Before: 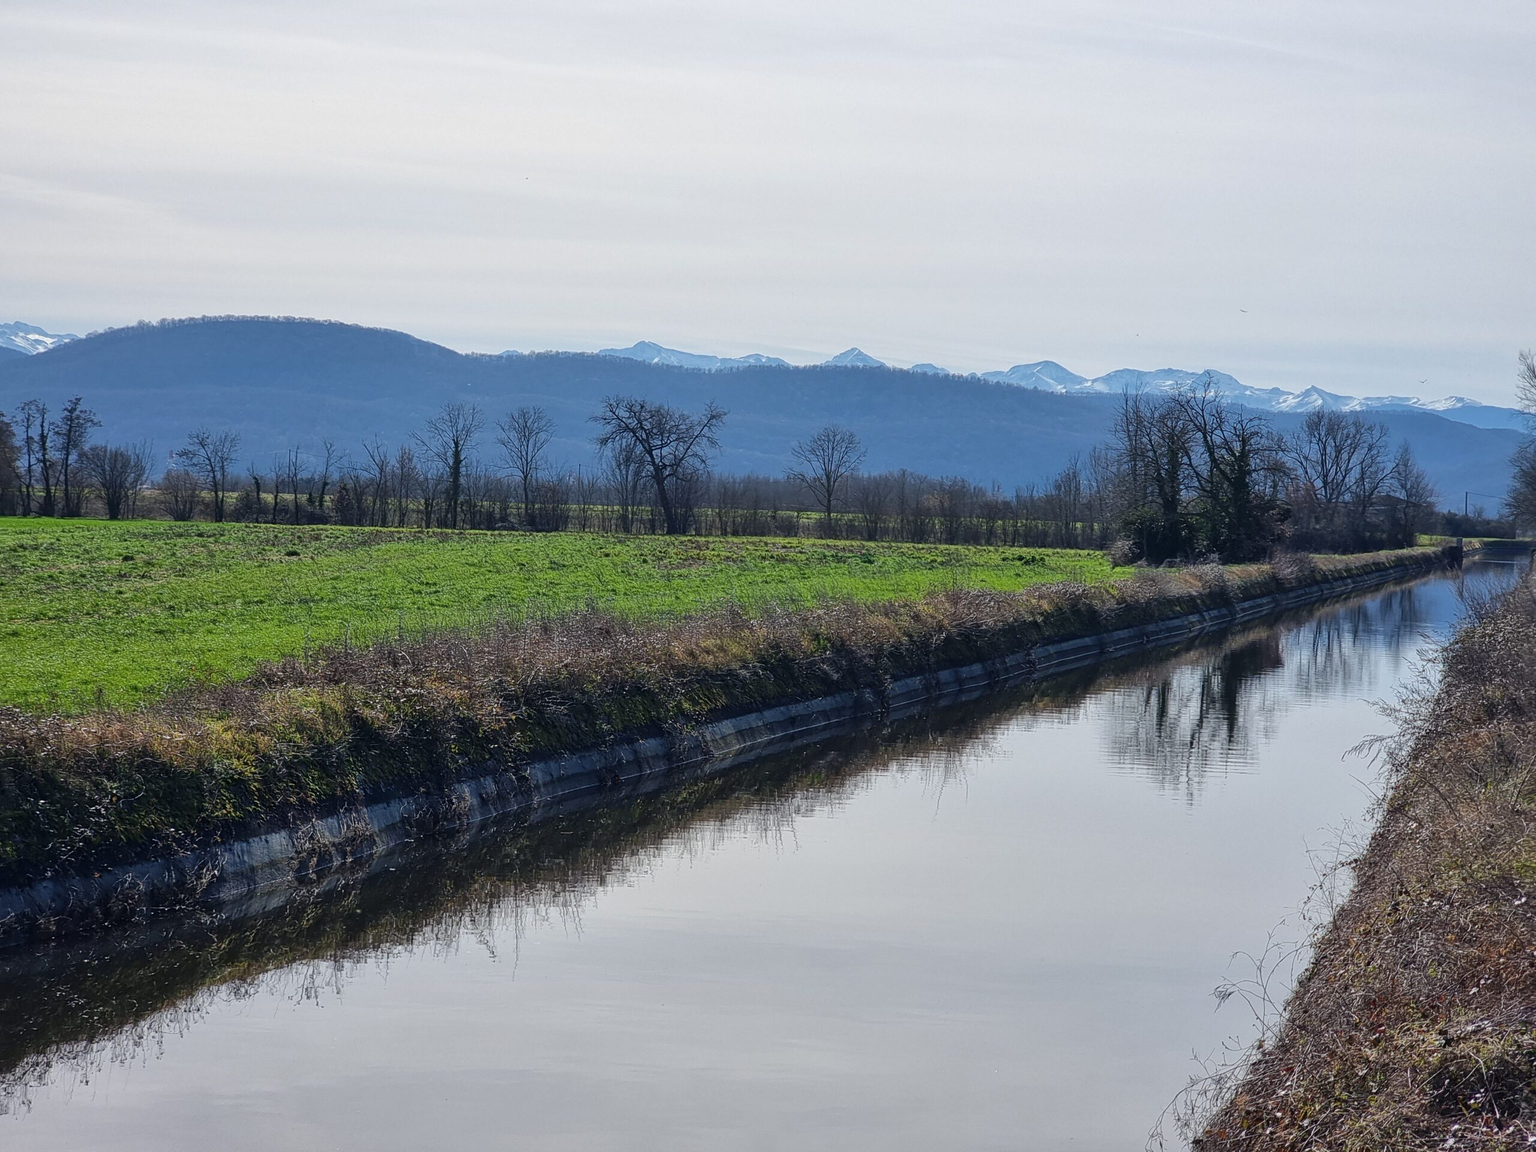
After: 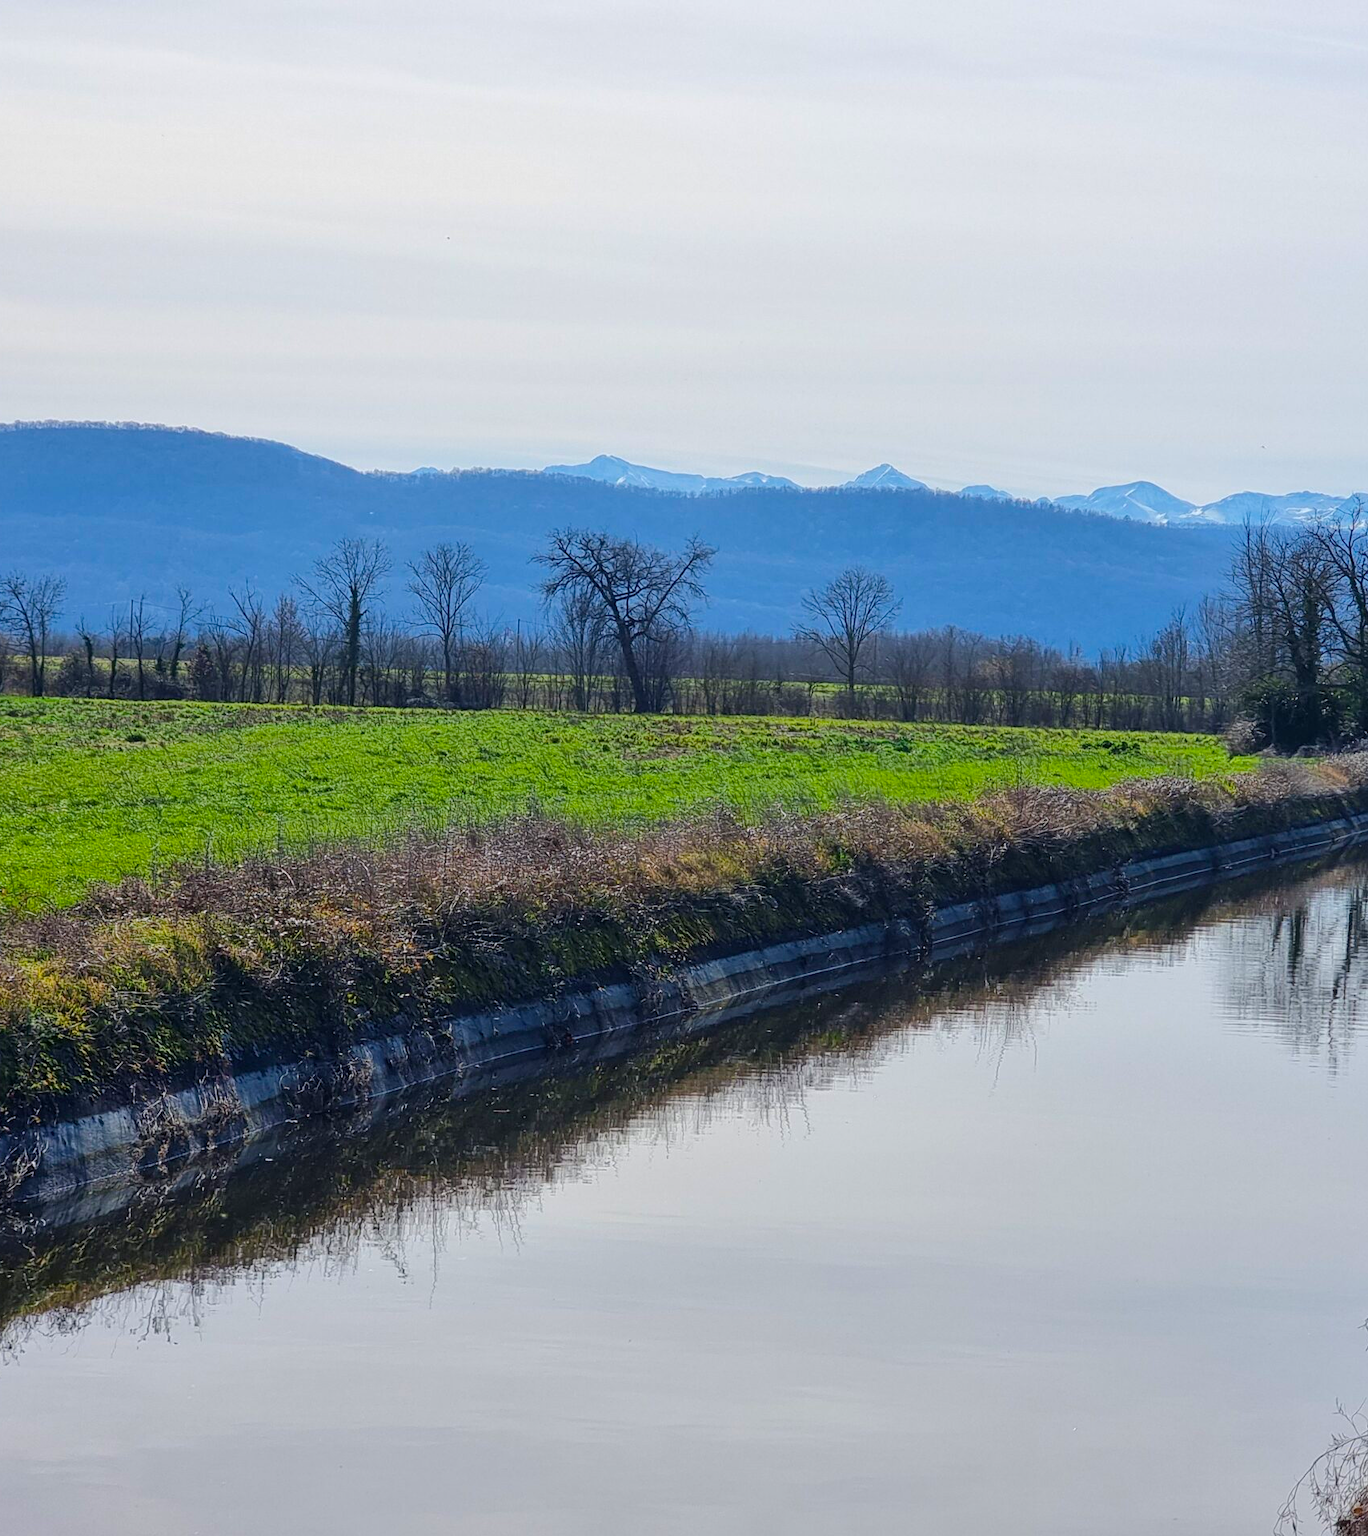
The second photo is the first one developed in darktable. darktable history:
crop and rotate: left 12.449%, right 20.73%
color balance rgb: perceptual saturation grading › global saturation 25.011%, perceptual brilliance grading › mid-tones 10.495%, perceptual brilliance grading › shadows 15.27%, global vibrance 20%
